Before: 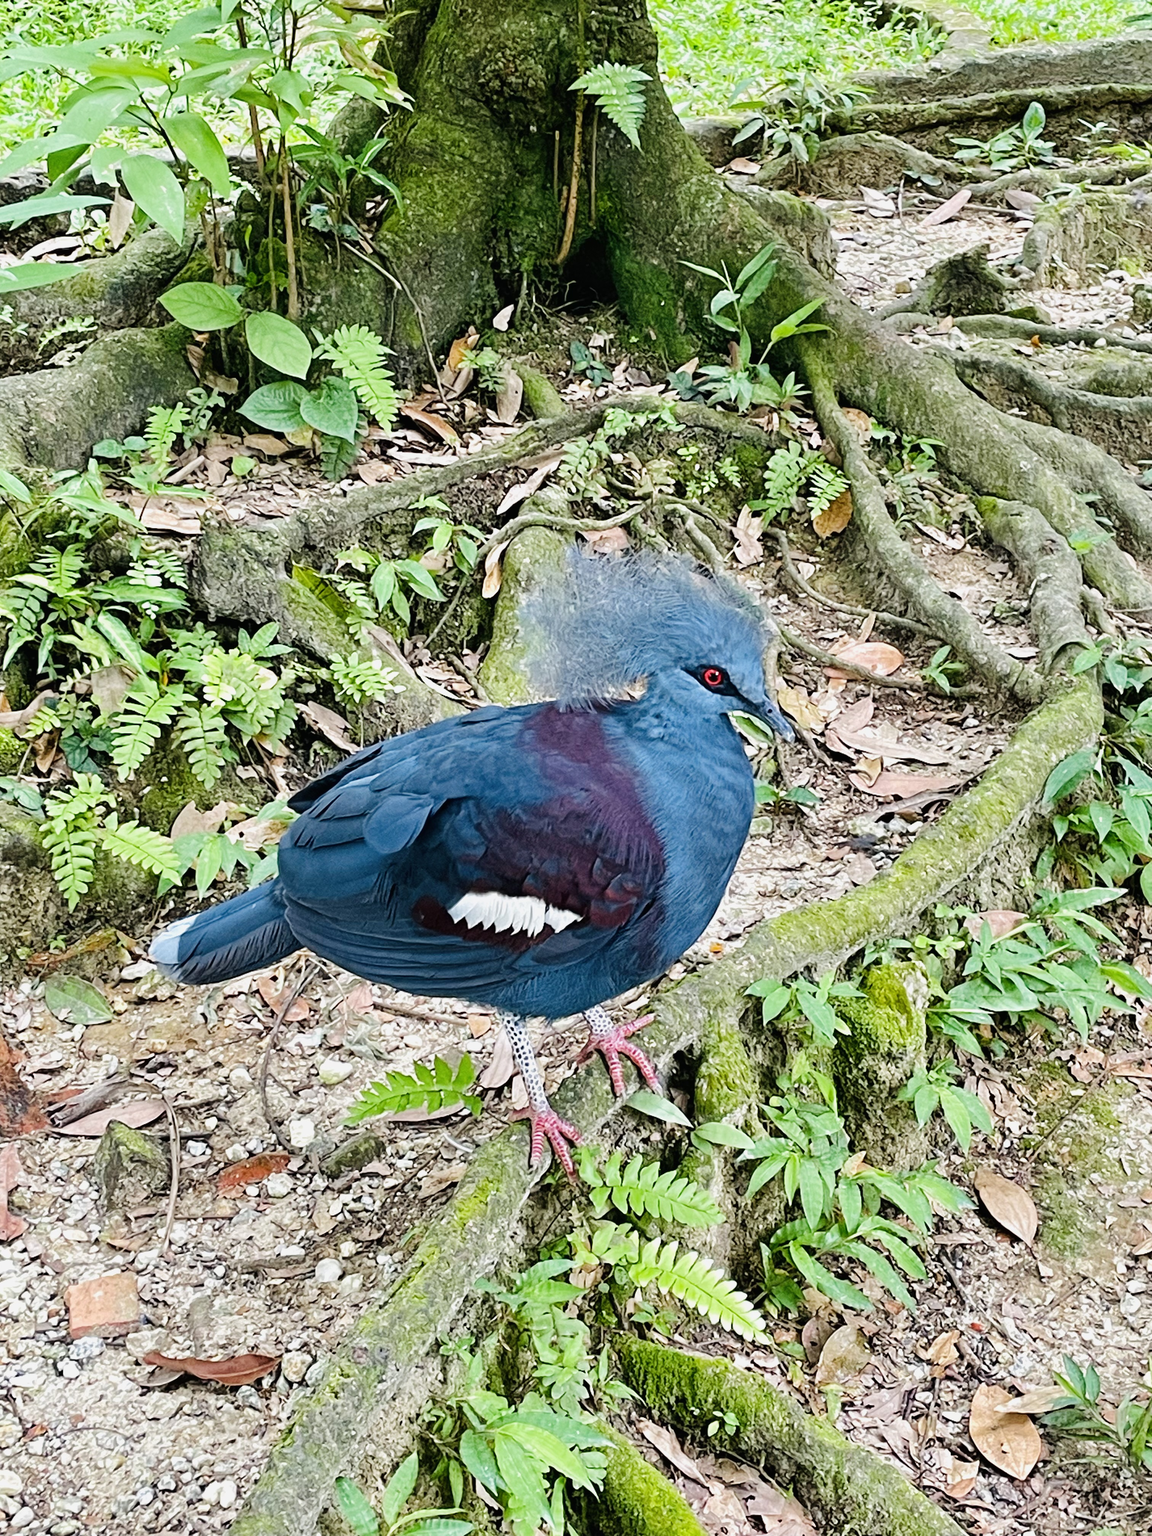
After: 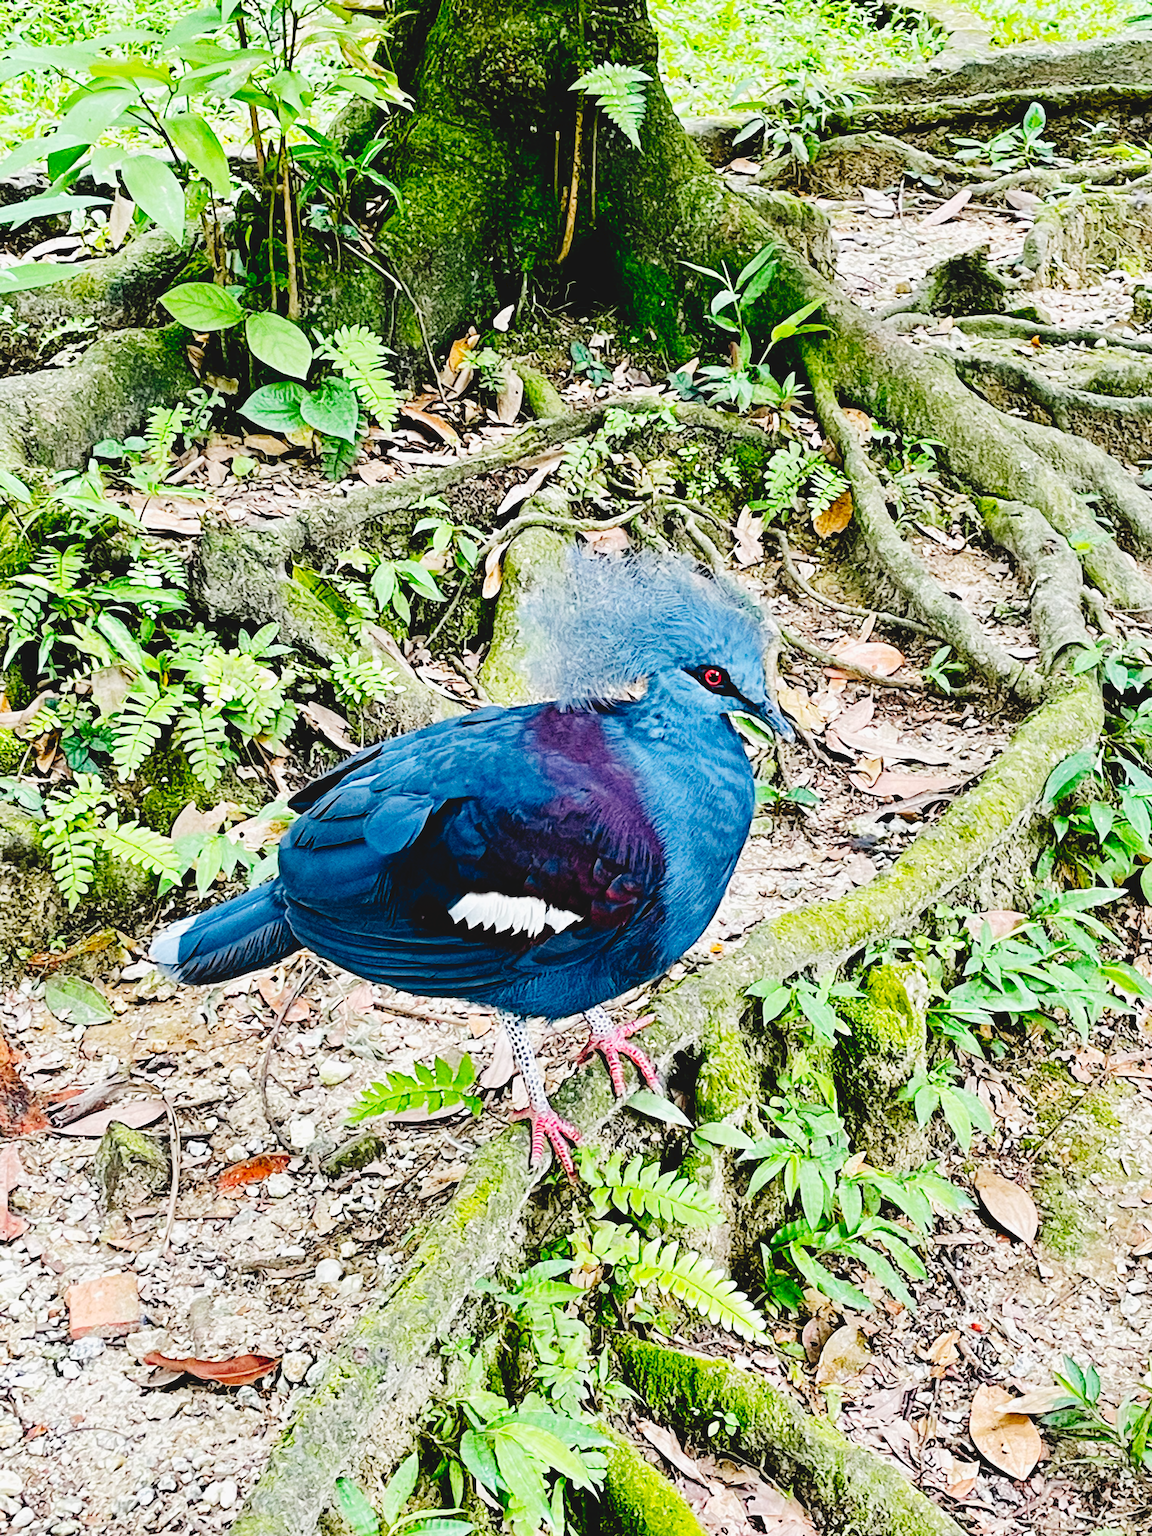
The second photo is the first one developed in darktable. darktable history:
tone curve: curves: ch0 [(0, 0) (0.003, 0.068) (0.011, 0.068) (0.025, 0.068) (0.044, 0.068) (0.069, 0.072) (0.1, 0.072) (0.136, 0.077) (0.177, 0.095) (0.224, 0.126) (0.277, 0.2) (0.335, 0.3) (0.399, 0.407) (0.468, 0.52) (0.543, 0.624) (0.623, 0.721) (0.709, 0.811) (0.801, 0.88) (0.898, 0.942) (1, 1)], preserve colors none
